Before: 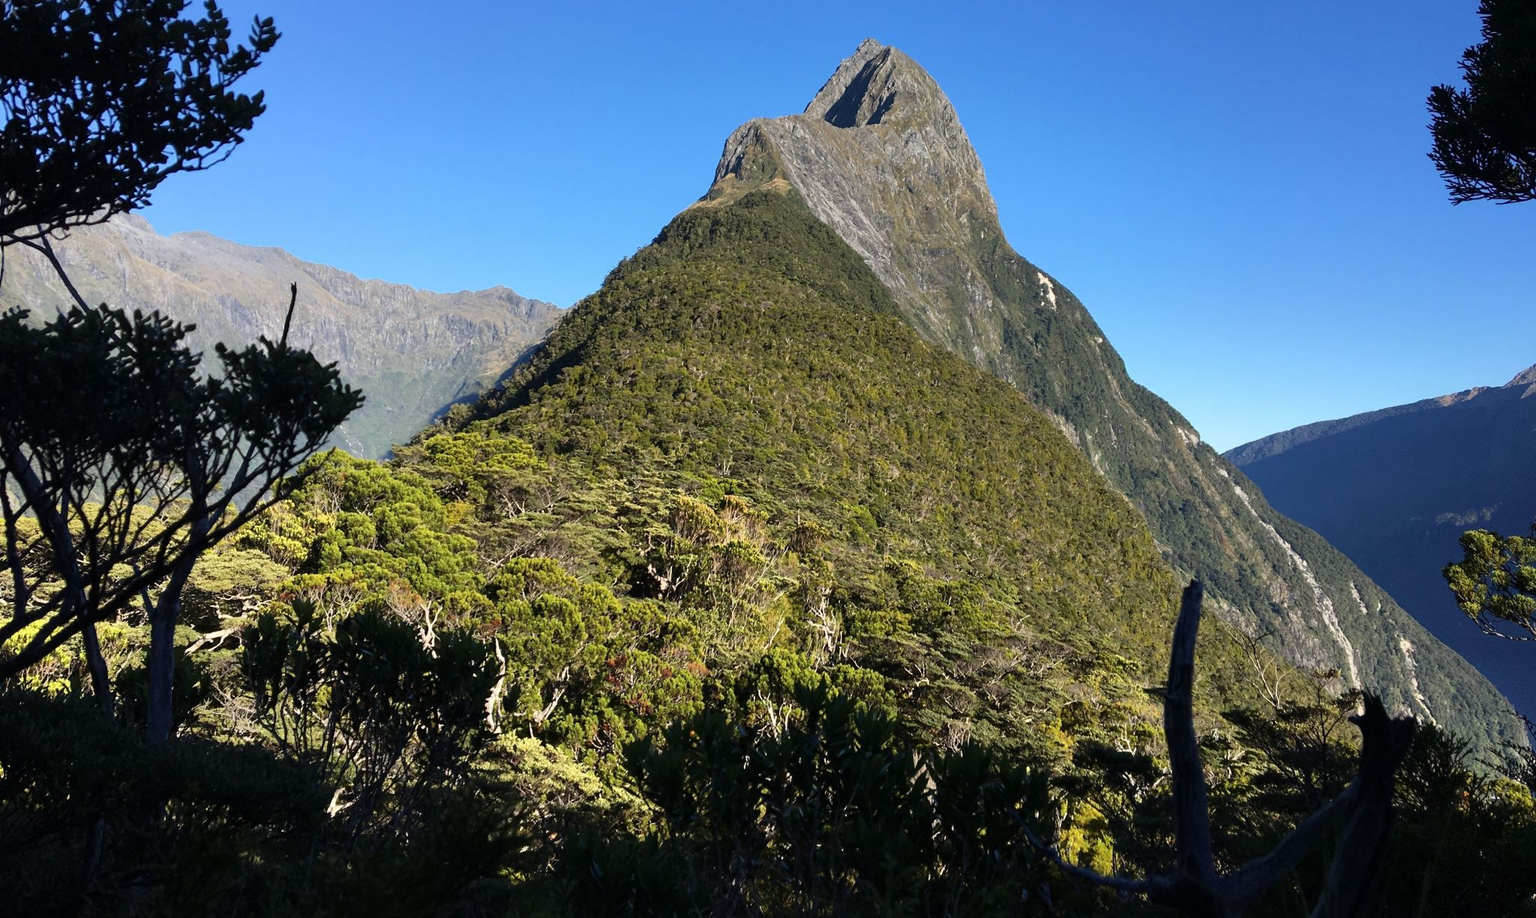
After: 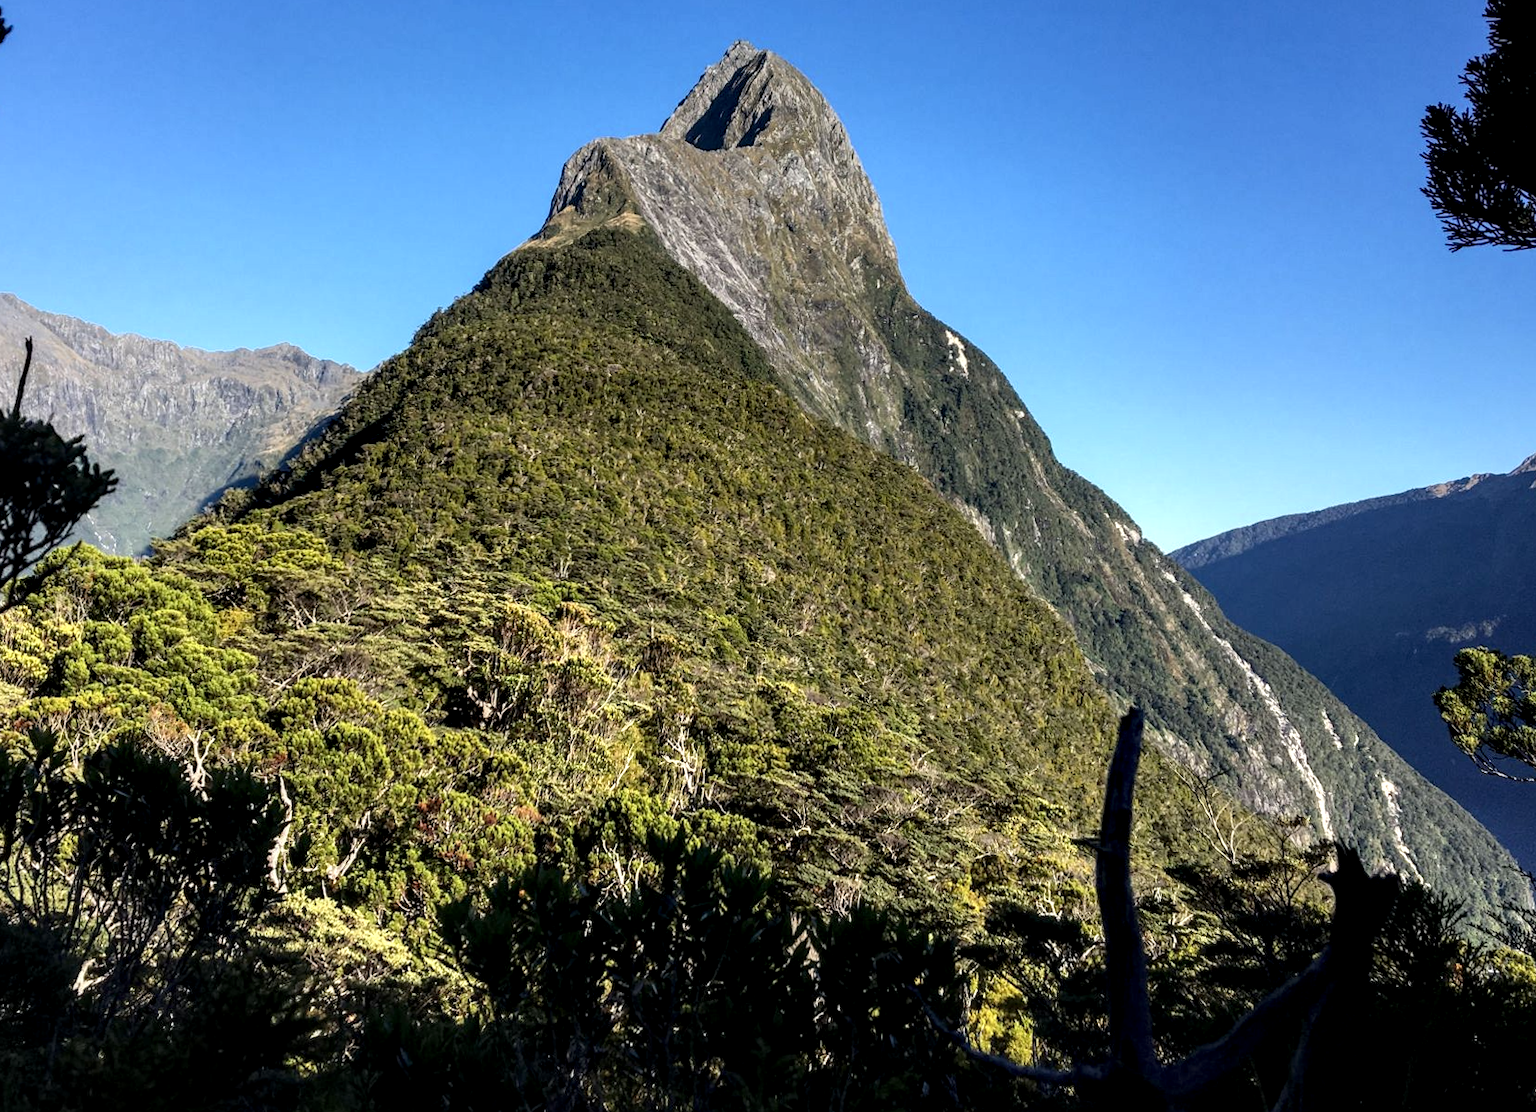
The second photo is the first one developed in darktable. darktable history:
rotate and perspective: rotation 0.174°, lens shift (vertical) 0.013, lens shift (horizontal) 0.019, shear 0.001, automatic cropping original format, crop left 0.007, crop right 0.991, crop top 0.016, crop bottom 0.997
local contrast: detail 160%
crop: left 17.582%, bottom 0.031%
